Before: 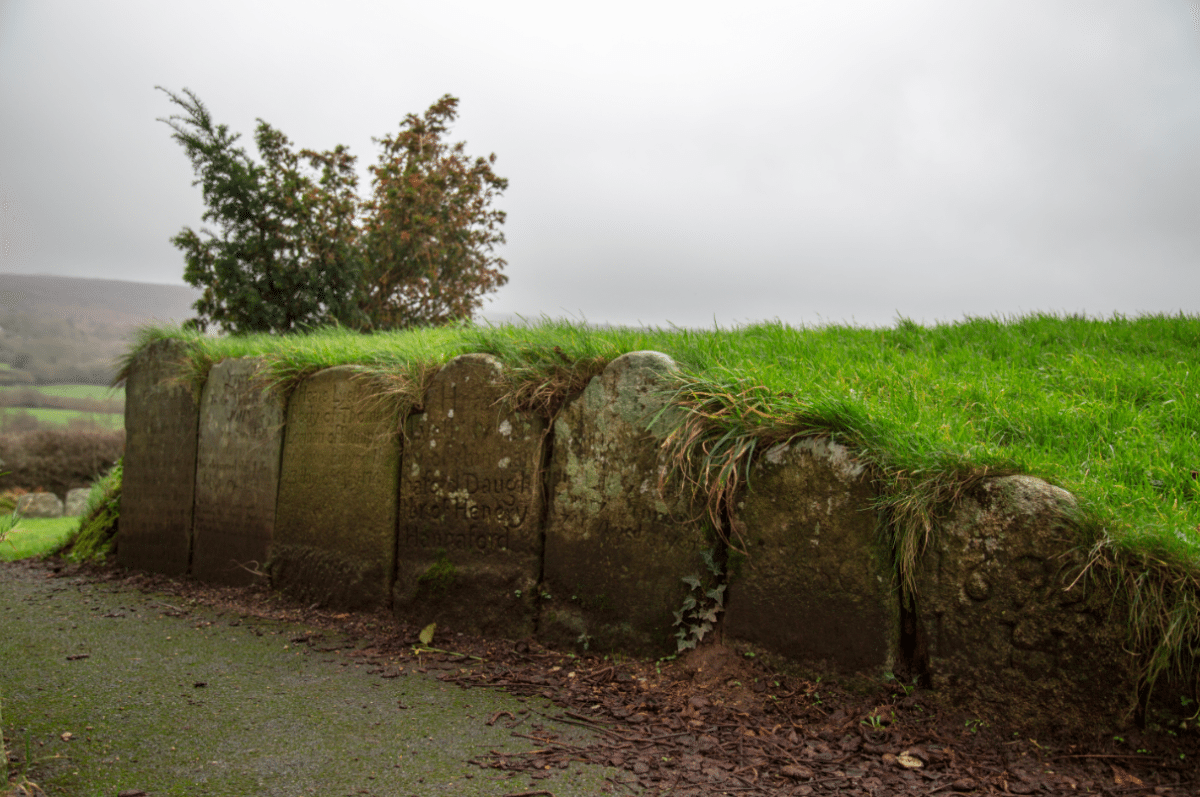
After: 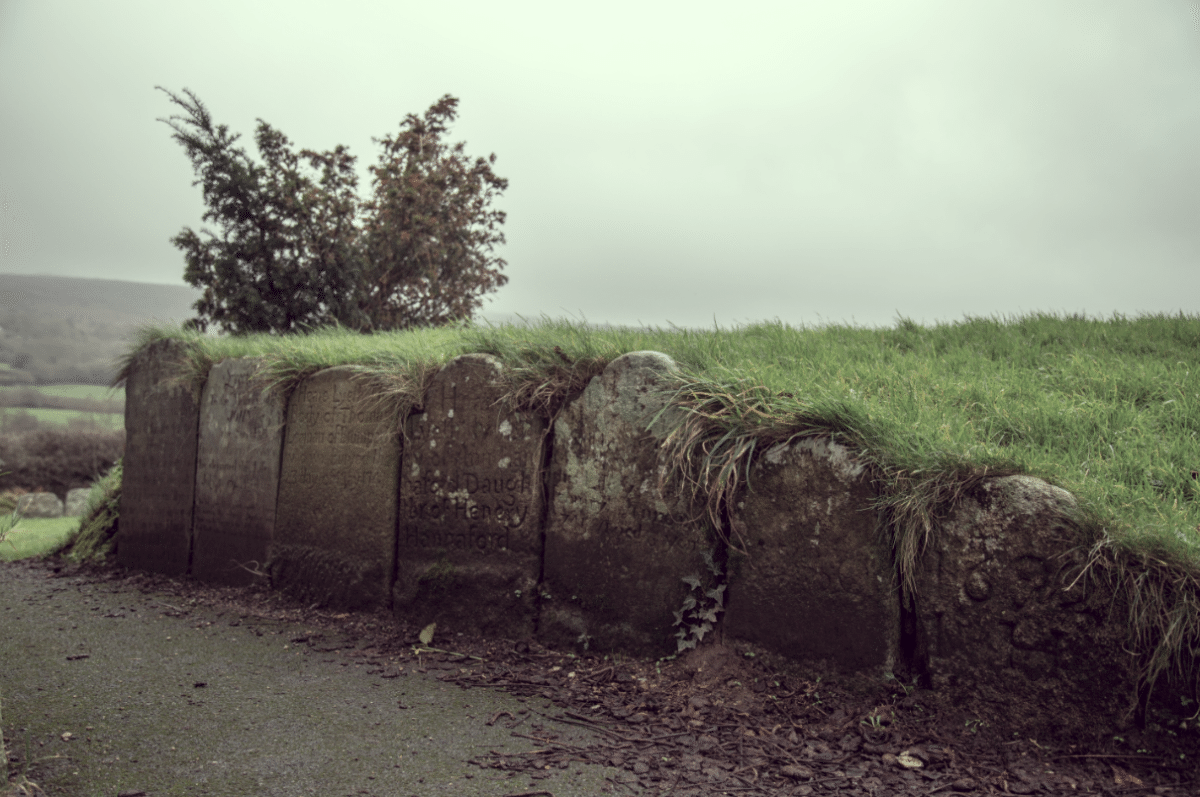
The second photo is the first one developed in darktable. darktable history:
color correction: highlights a* -20.14, highlights b* 20.65, shadows a* 19.94, shadows b* -19.83, saturation 0.429
